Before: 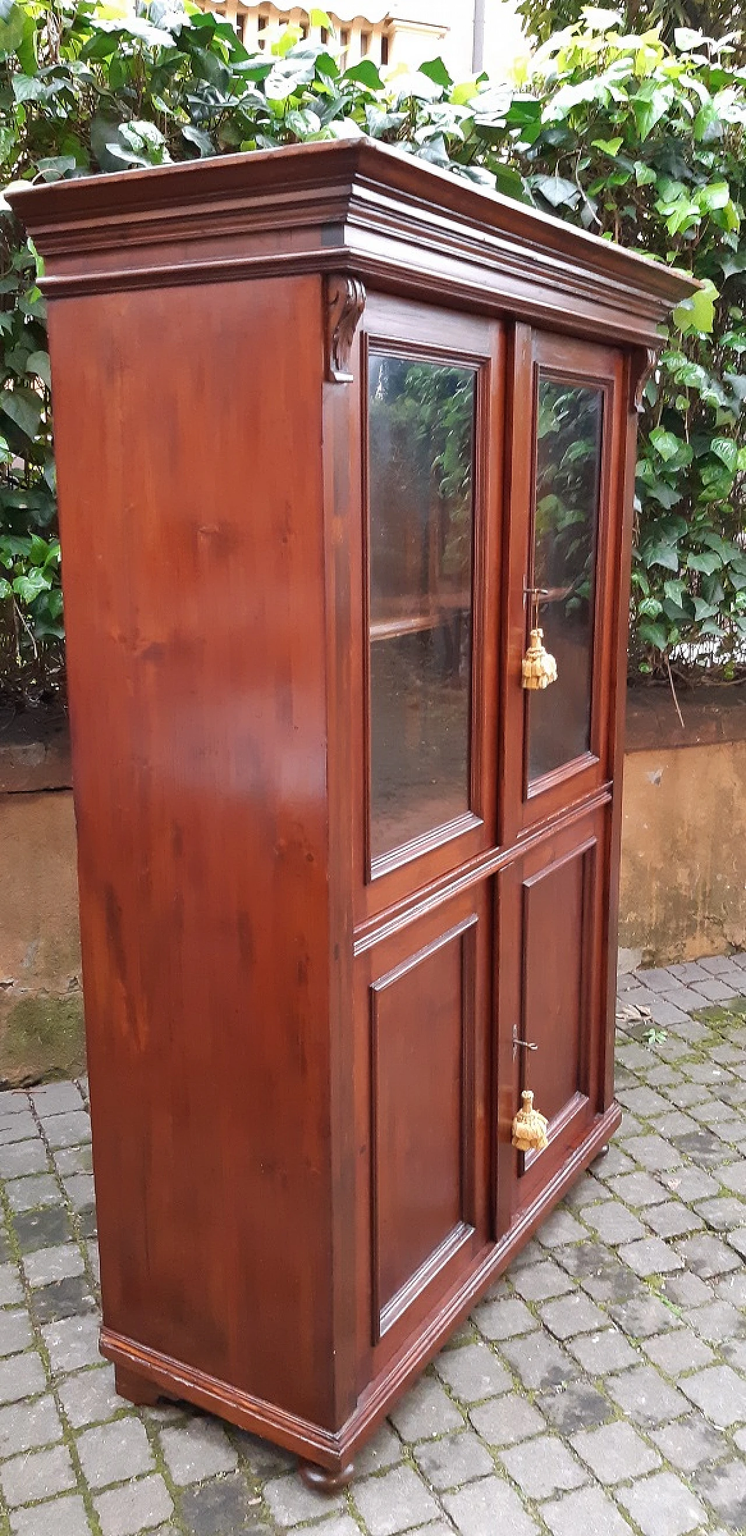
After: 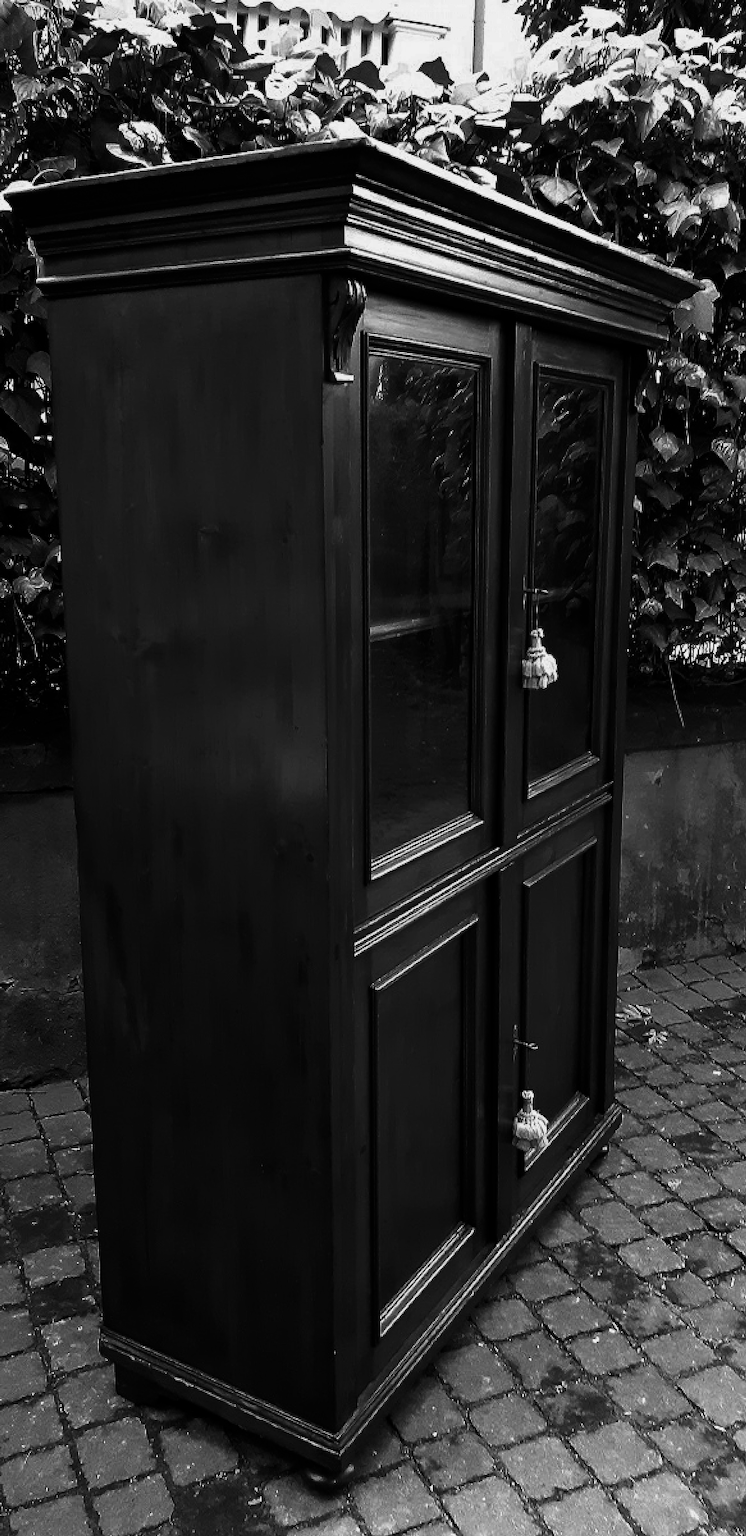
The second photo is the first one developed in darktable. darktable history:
monochrome: a 30.25, b 92.03
contrast brightness saturation: contrast 0.02, brightness -1, saturation -1
